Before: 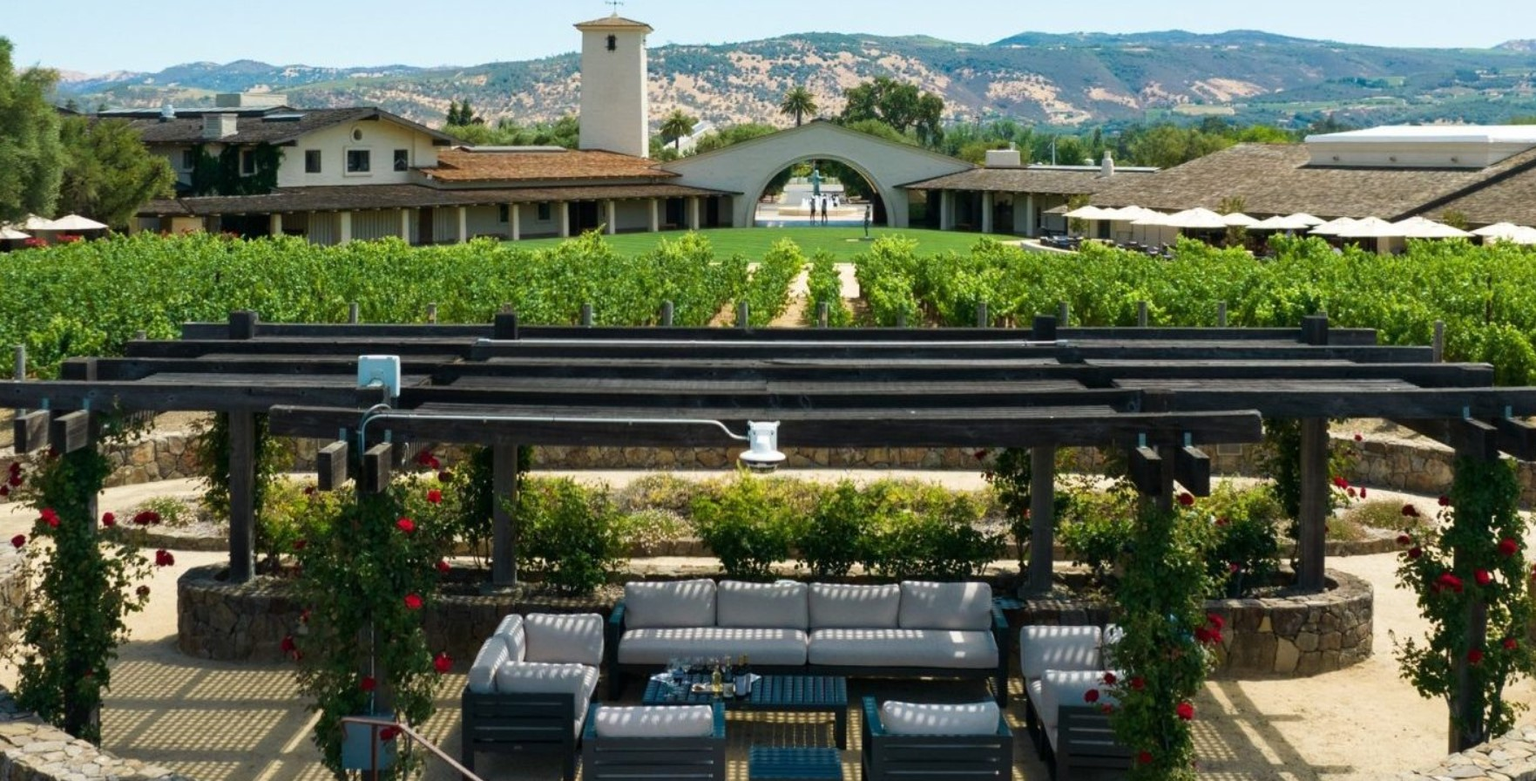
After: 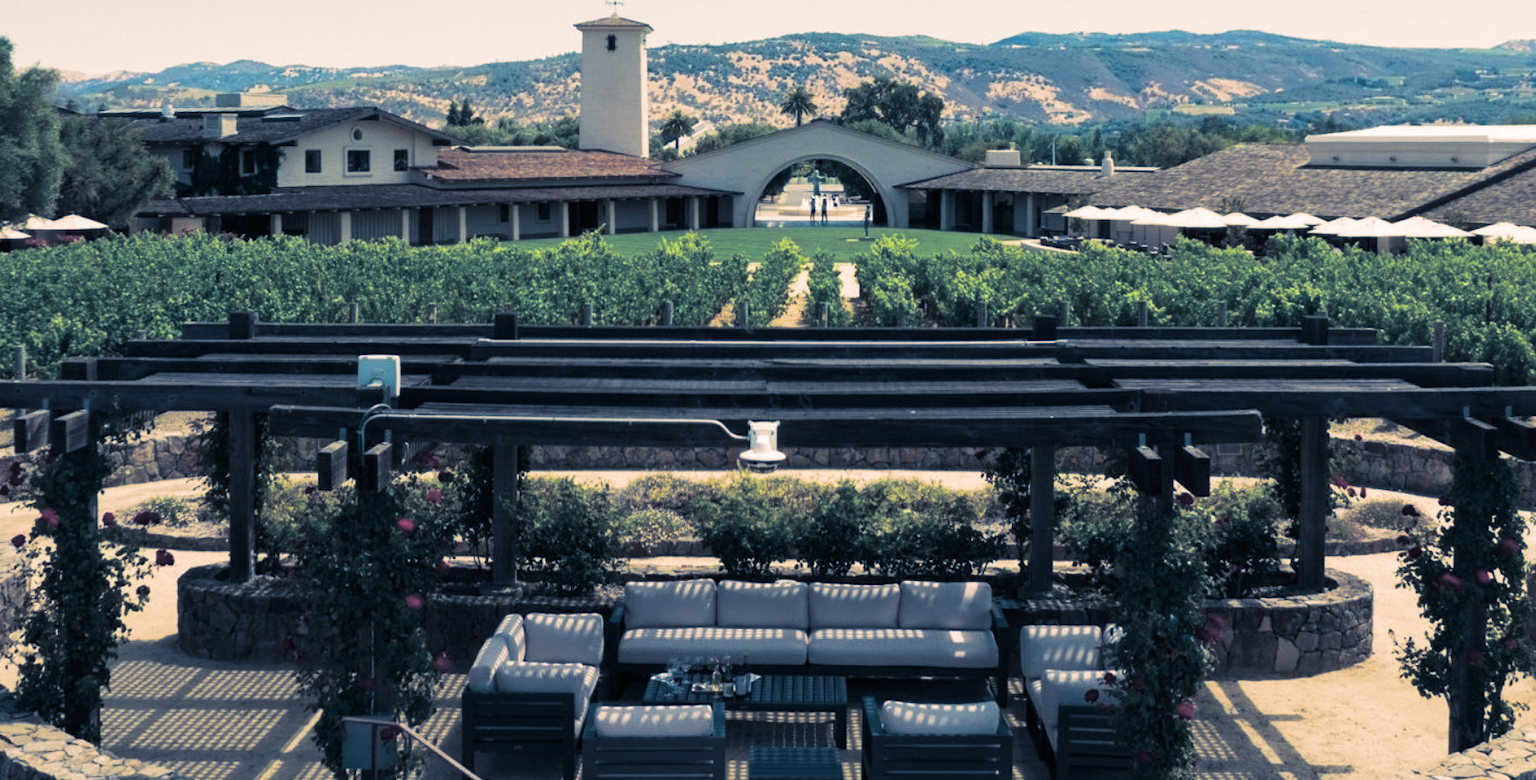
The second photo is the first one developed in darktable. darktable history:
color correction: highlights a* -0.137, highlights b* -5.91, shadows a* -0.137, shadows b* -0.137
split-toning: shadows › hue 226.8°, shadows › saturation 0.56, highlights › hue 28.8°, balance -40, compress 0%
white balance: red 1.029, blue 0.92
